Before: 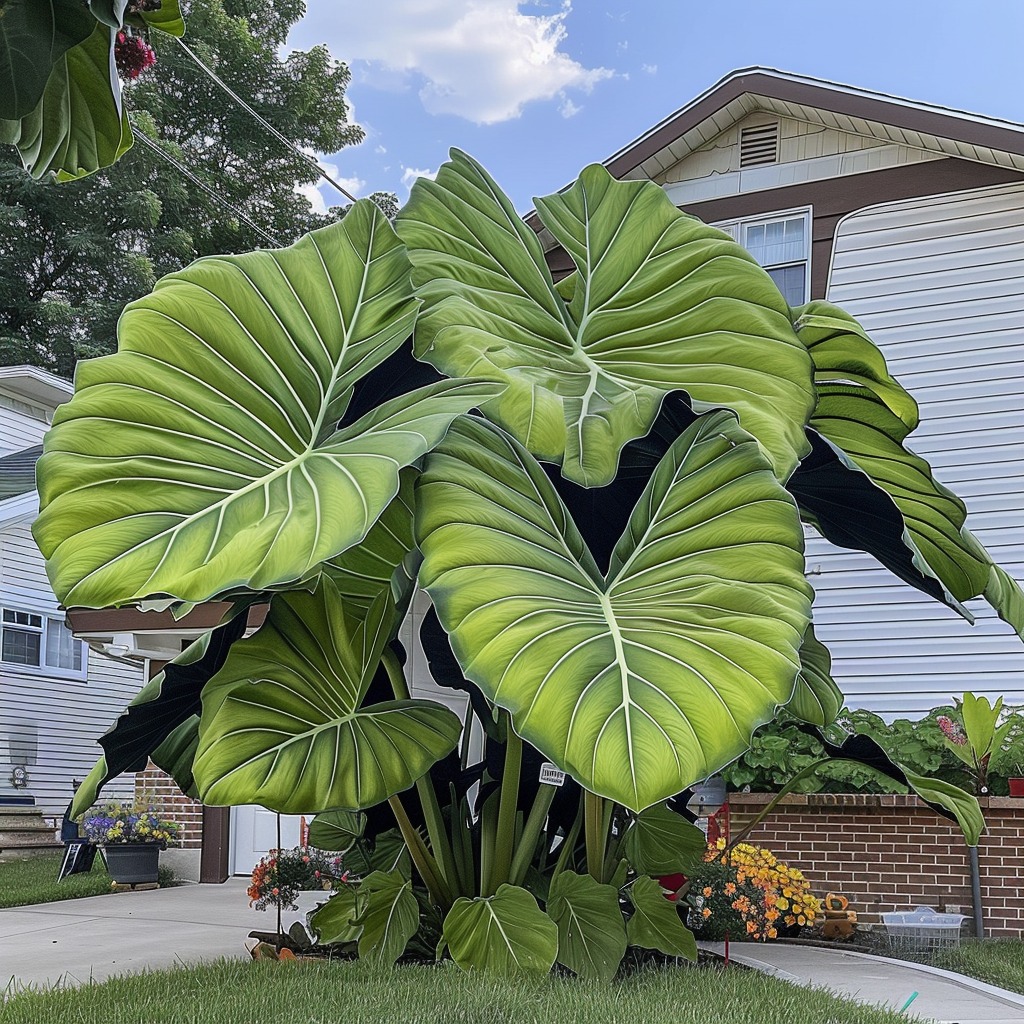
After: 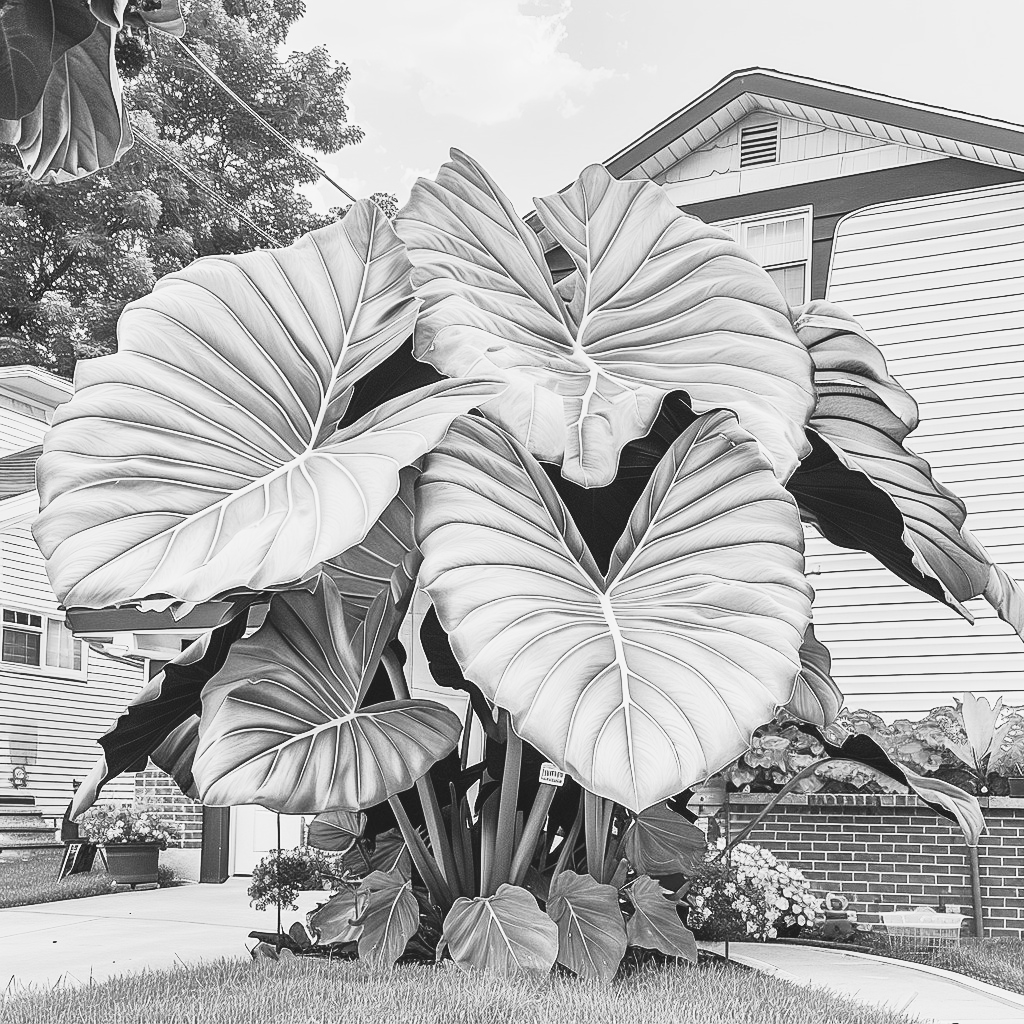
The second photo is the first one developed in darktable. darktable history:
tone equalizer: -8 EV 1 EV, -7 EV 1 EV, -6 EV 1 EV, -5 EV 1 EV, -4 EV 1 EV, -3 EV 0.75 EV, -2 EV 0.5 EV, -1 EV 0.25 EV
tone curve: curves: ch0 [(0, 0.098) (0.262, 0.324) (0.421, 0.59) (0.54, 0.803) (0.725, 0.922) (0.99, 0.974)], color space Lab, linked channels, preserve colors none
white balance: red 0.766, blue 1.537
monochrome: a 32, b 64, size 2.3, highlights 1
